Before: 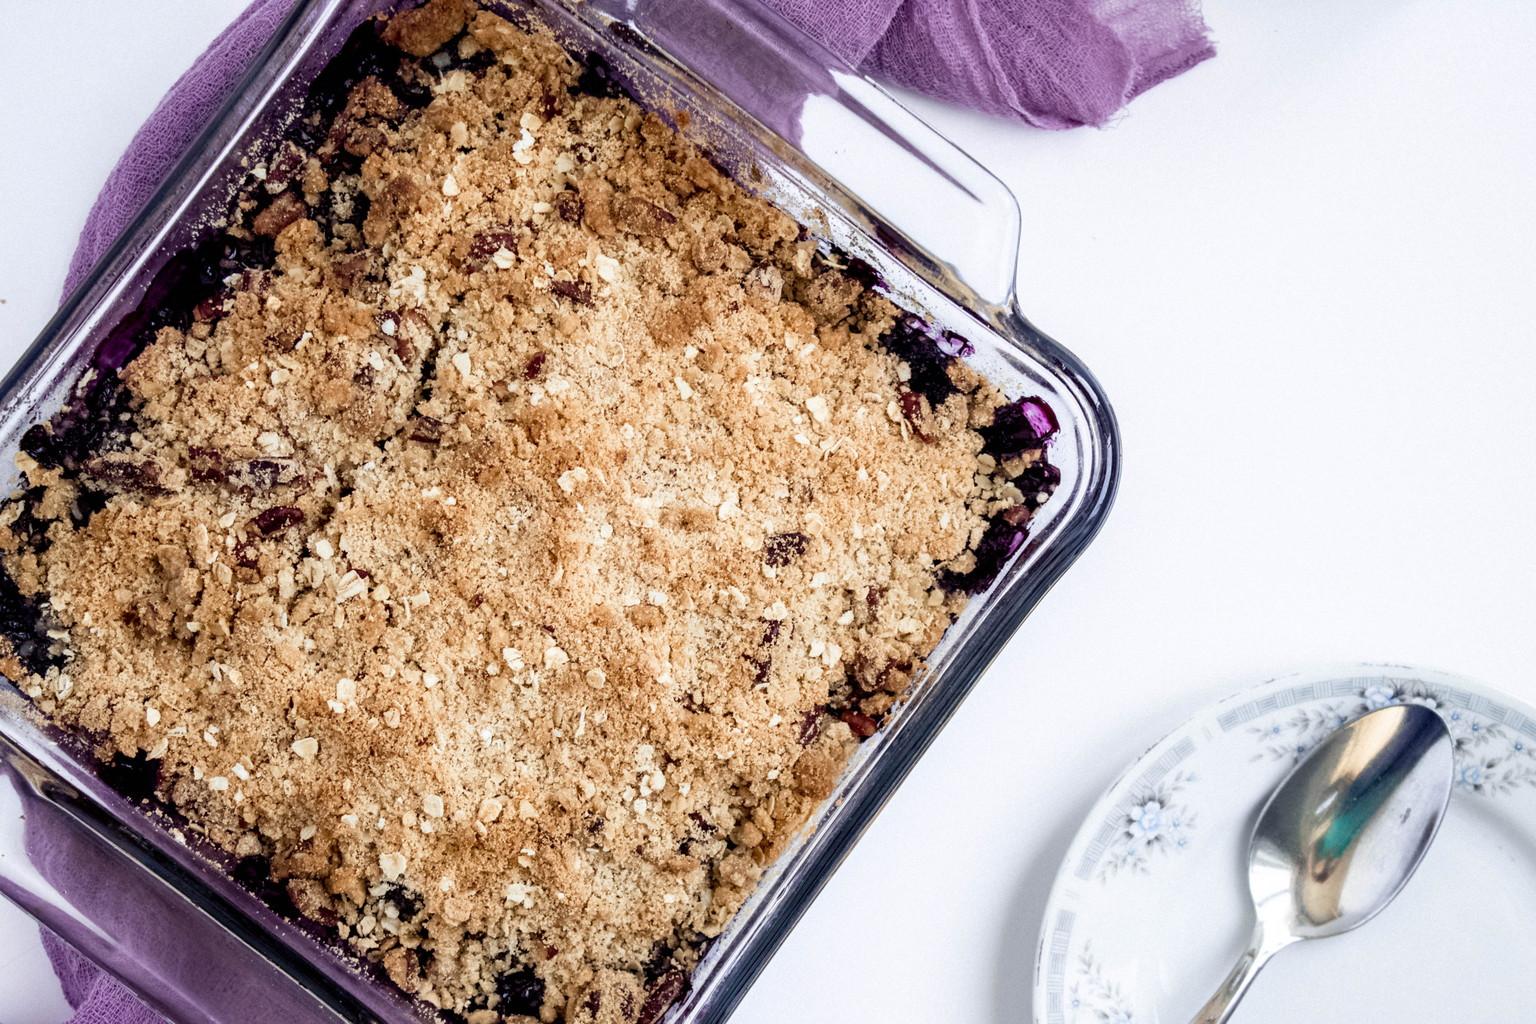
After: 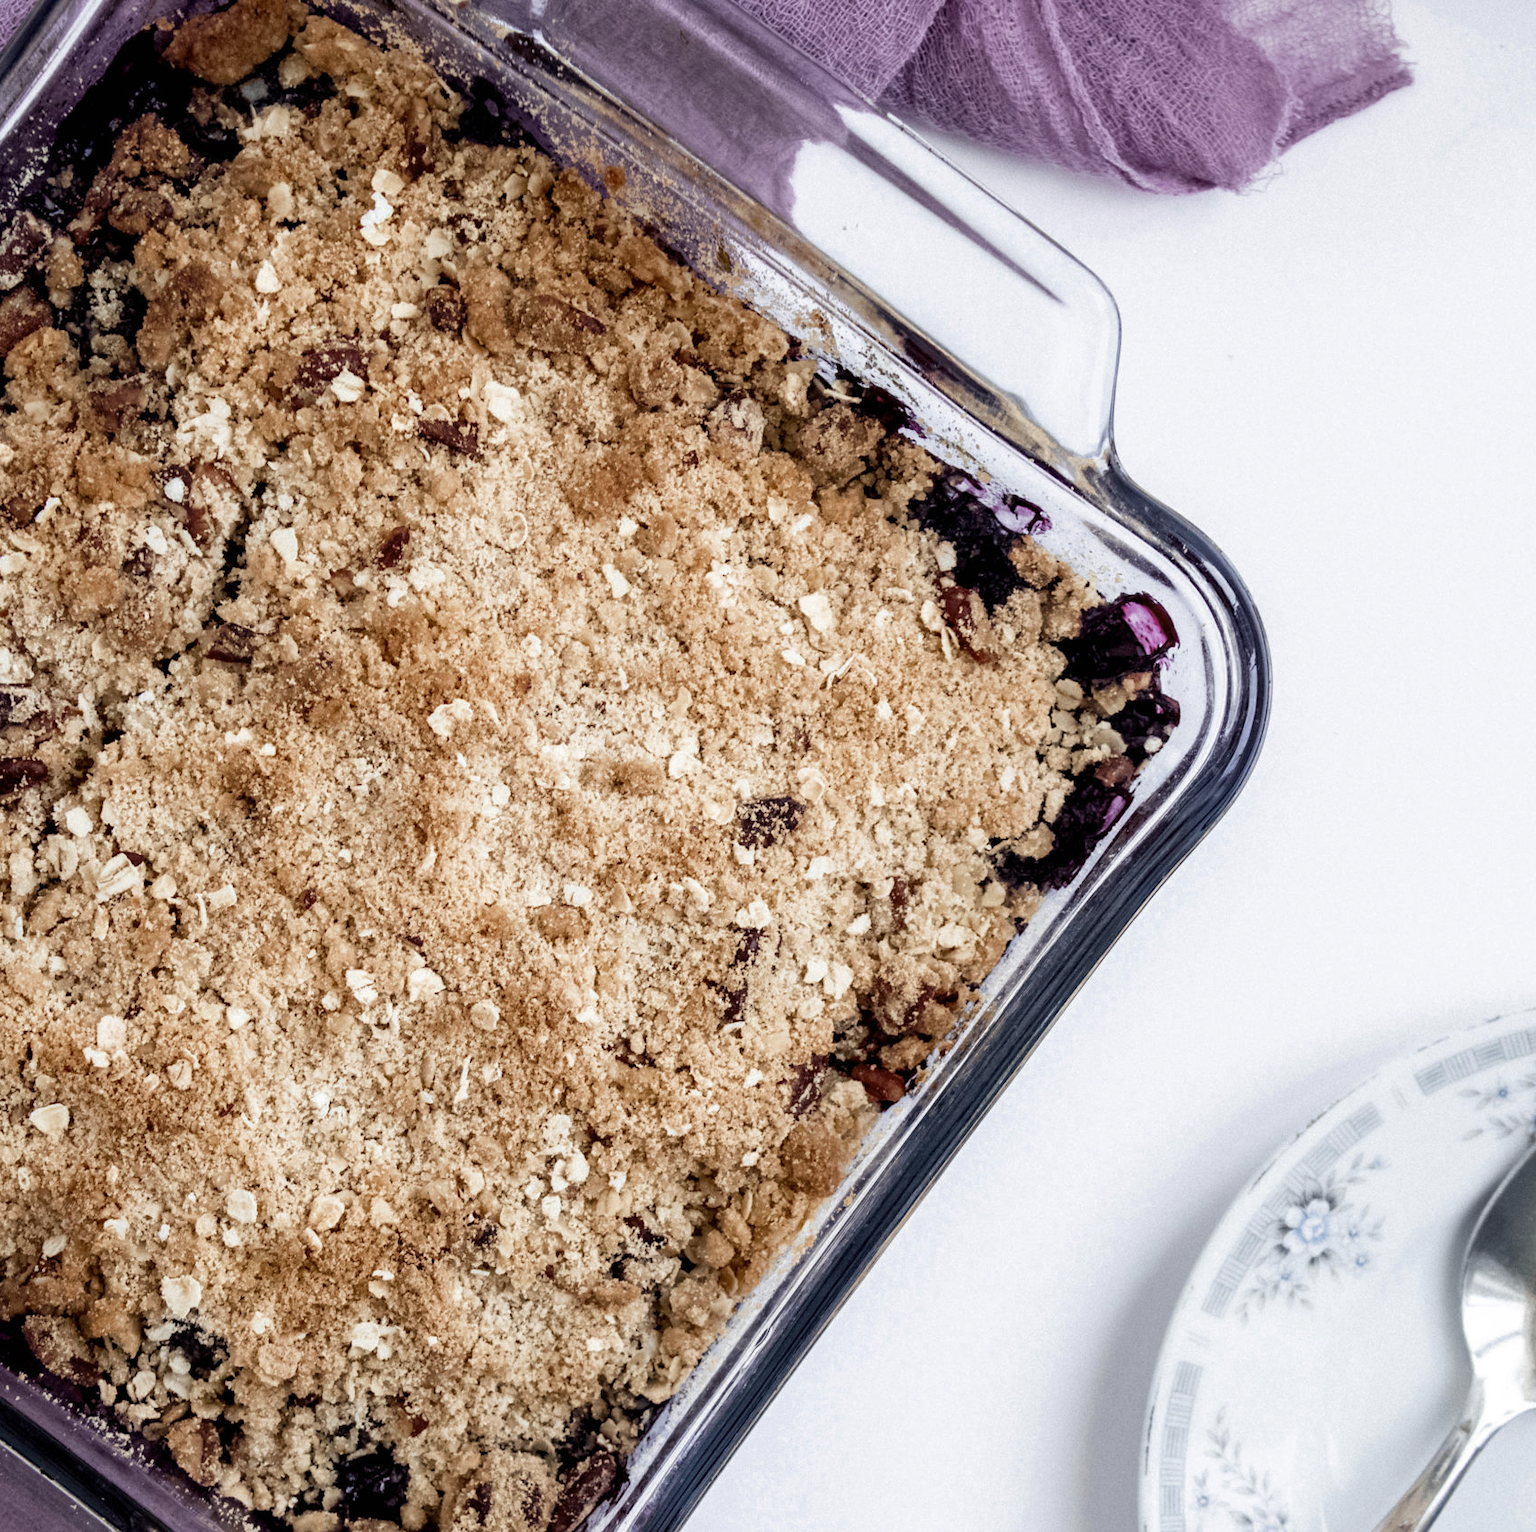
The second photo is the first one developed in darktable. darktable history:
color zones: curves: ch0 [(0, 0.5) (0.125, 0.4) (0.25, 0.5) (0.375, 0.4) (0.5, 0.4) (0.625, 0.35) (0.75, 0.35) (0.875, 0.5)]; ch1 [(0, 0.35) (0.125, 0.45) (0.25, 0.35) (0.375, 0.35) (0.5, 0.35) (0.625, 0.35) (0.75, 0.45) (0.875, 0.35)]; ch2 [(0, 0.6) (0.125, 0.5) (0.25, 0.5) (0.375, 0.6) (0.5, 0.6) (0.625, 0.5) (0.75, 0.5) (0.875, 0.5)]
crop and rotate: left 17.732%, right 15.423%
